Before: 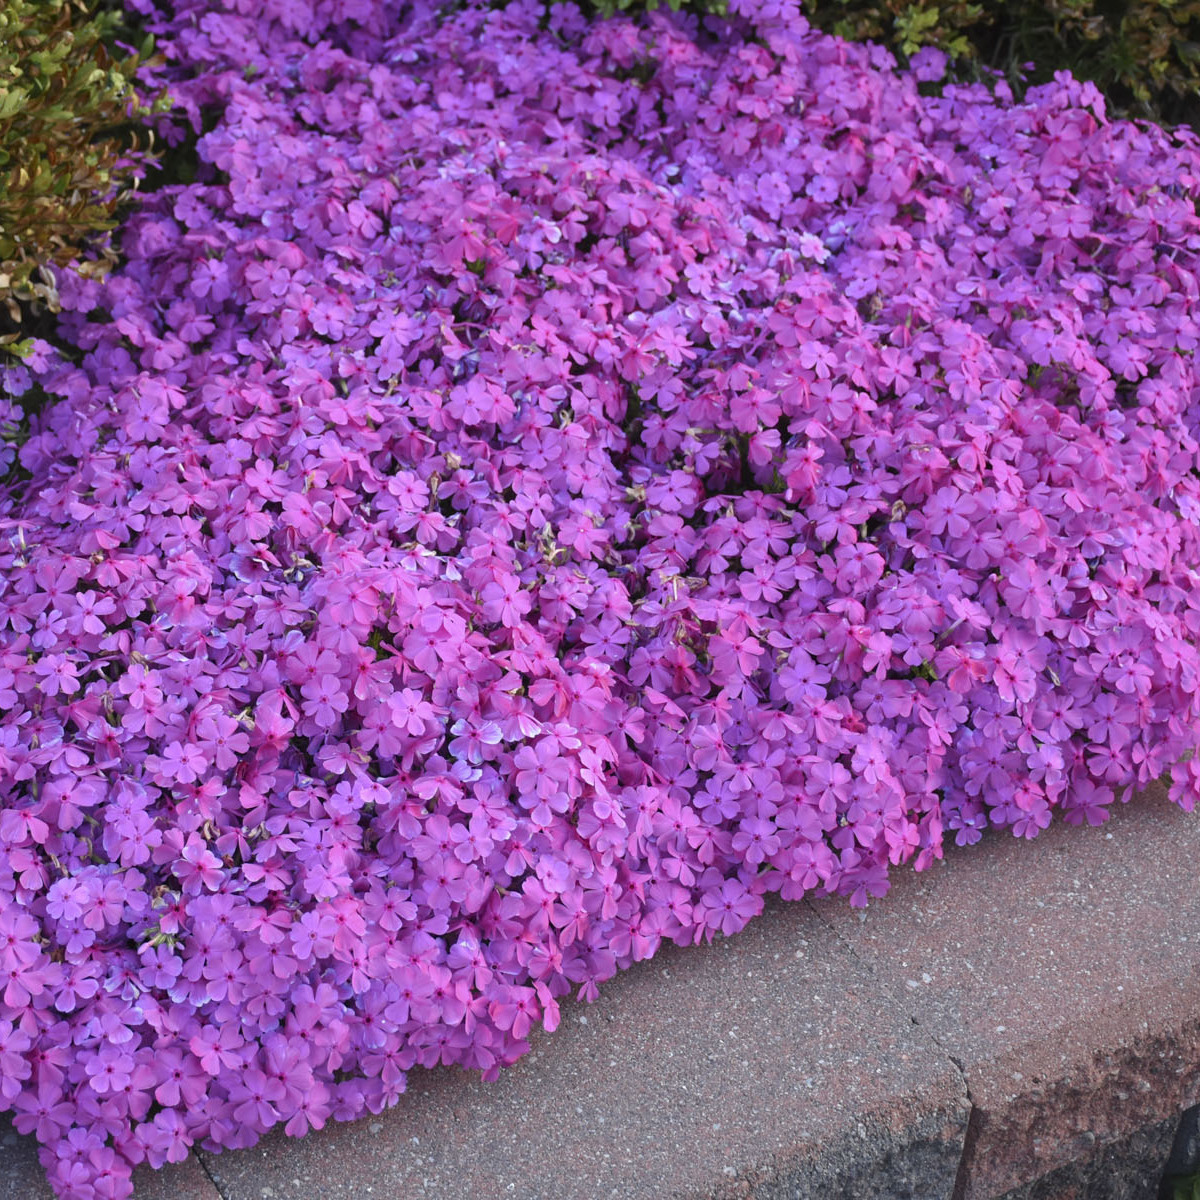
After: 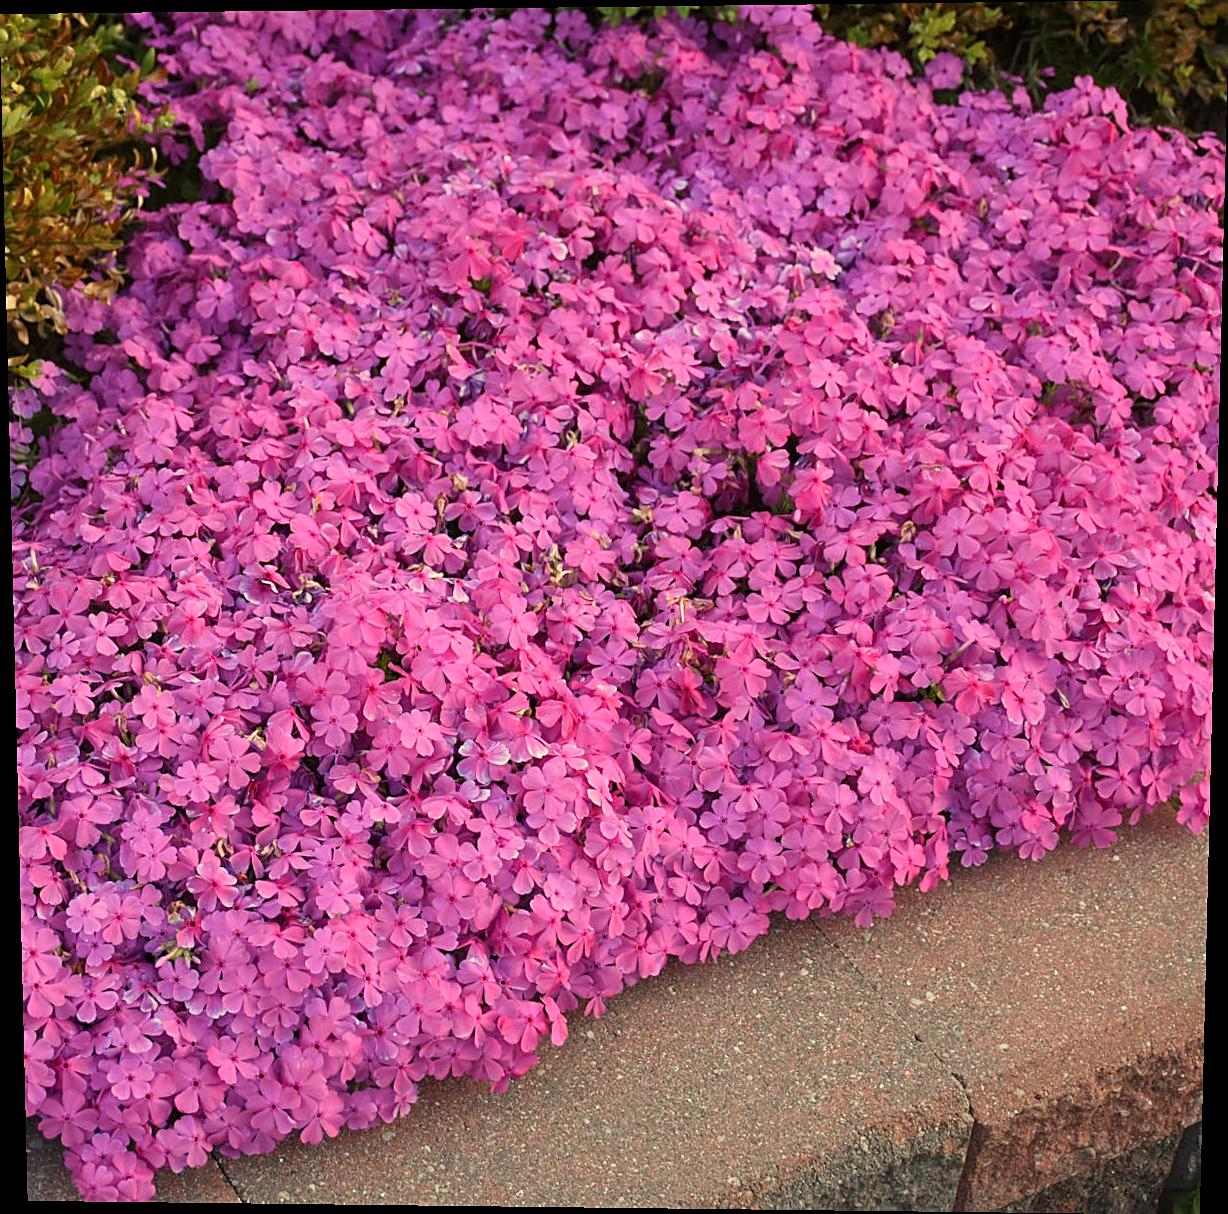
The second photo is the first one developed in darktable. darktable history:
sharpen: on, module defaults
white balance: red 1.08, blue 0.791
rotate and perspective: lens shift (vertical) 0.048, lens shift (horizontal) -0.024, automatic cropping off
